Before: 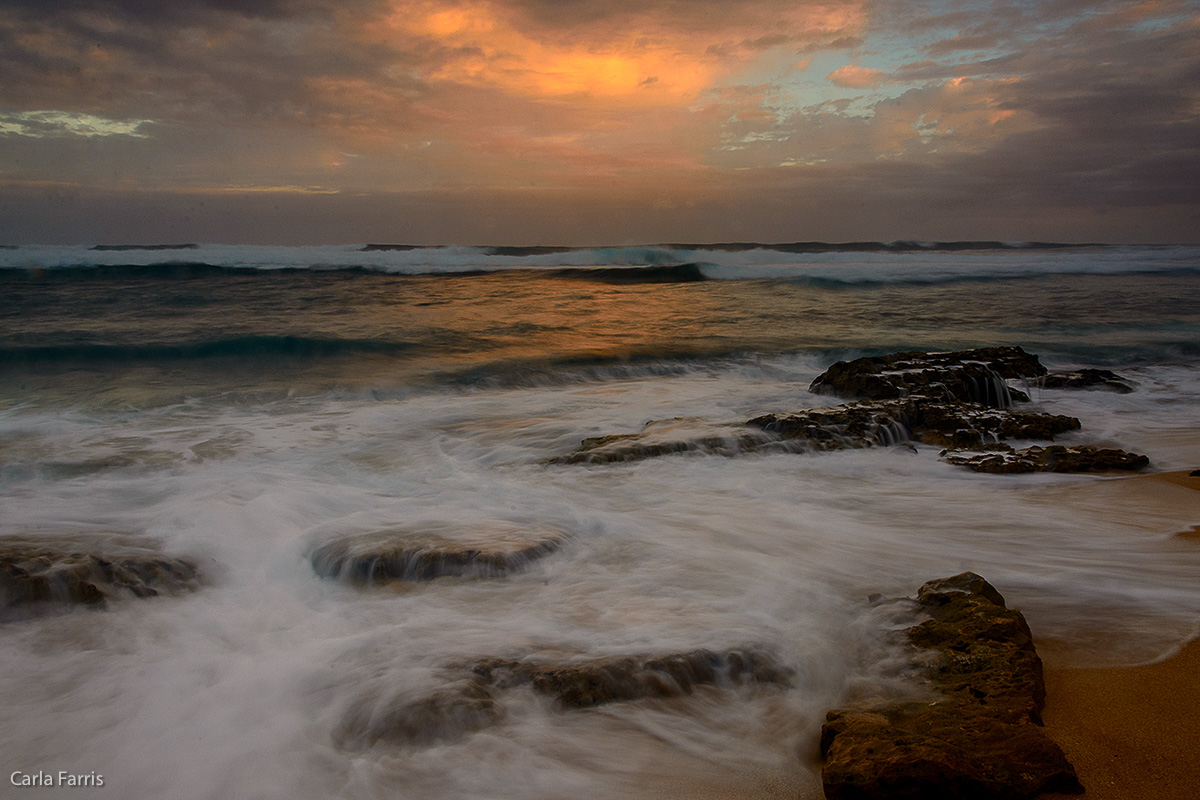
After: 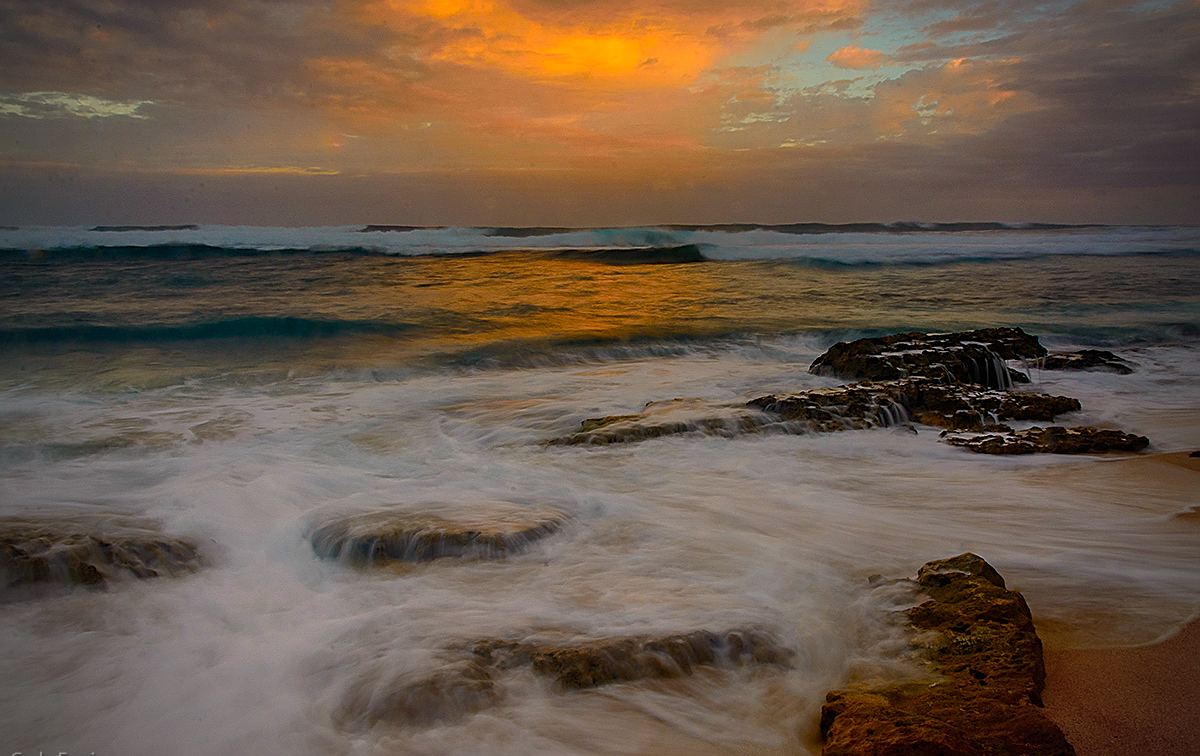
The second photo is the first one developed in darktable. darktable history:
shadows and highlights: on, module defaults
crop and rotate: top 2.479%, bottom 3.018%
sharpen: on, module defaults
vignetting: fall-off start 71.74%
velvia: strength 32%, mid-tones bias 0.2
